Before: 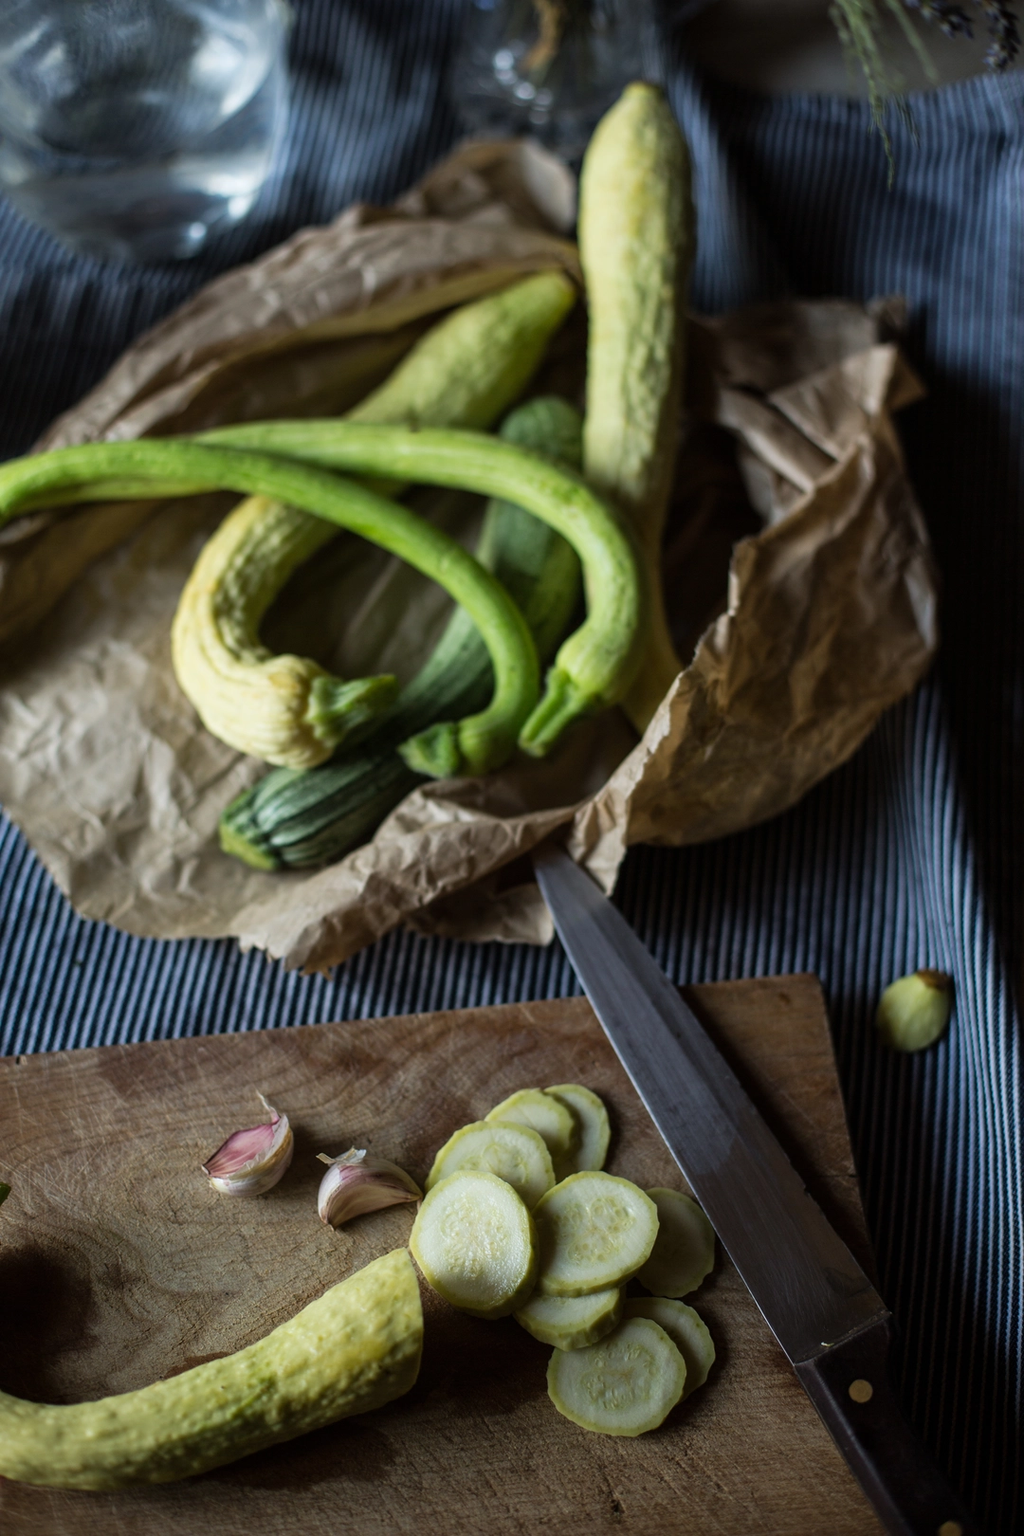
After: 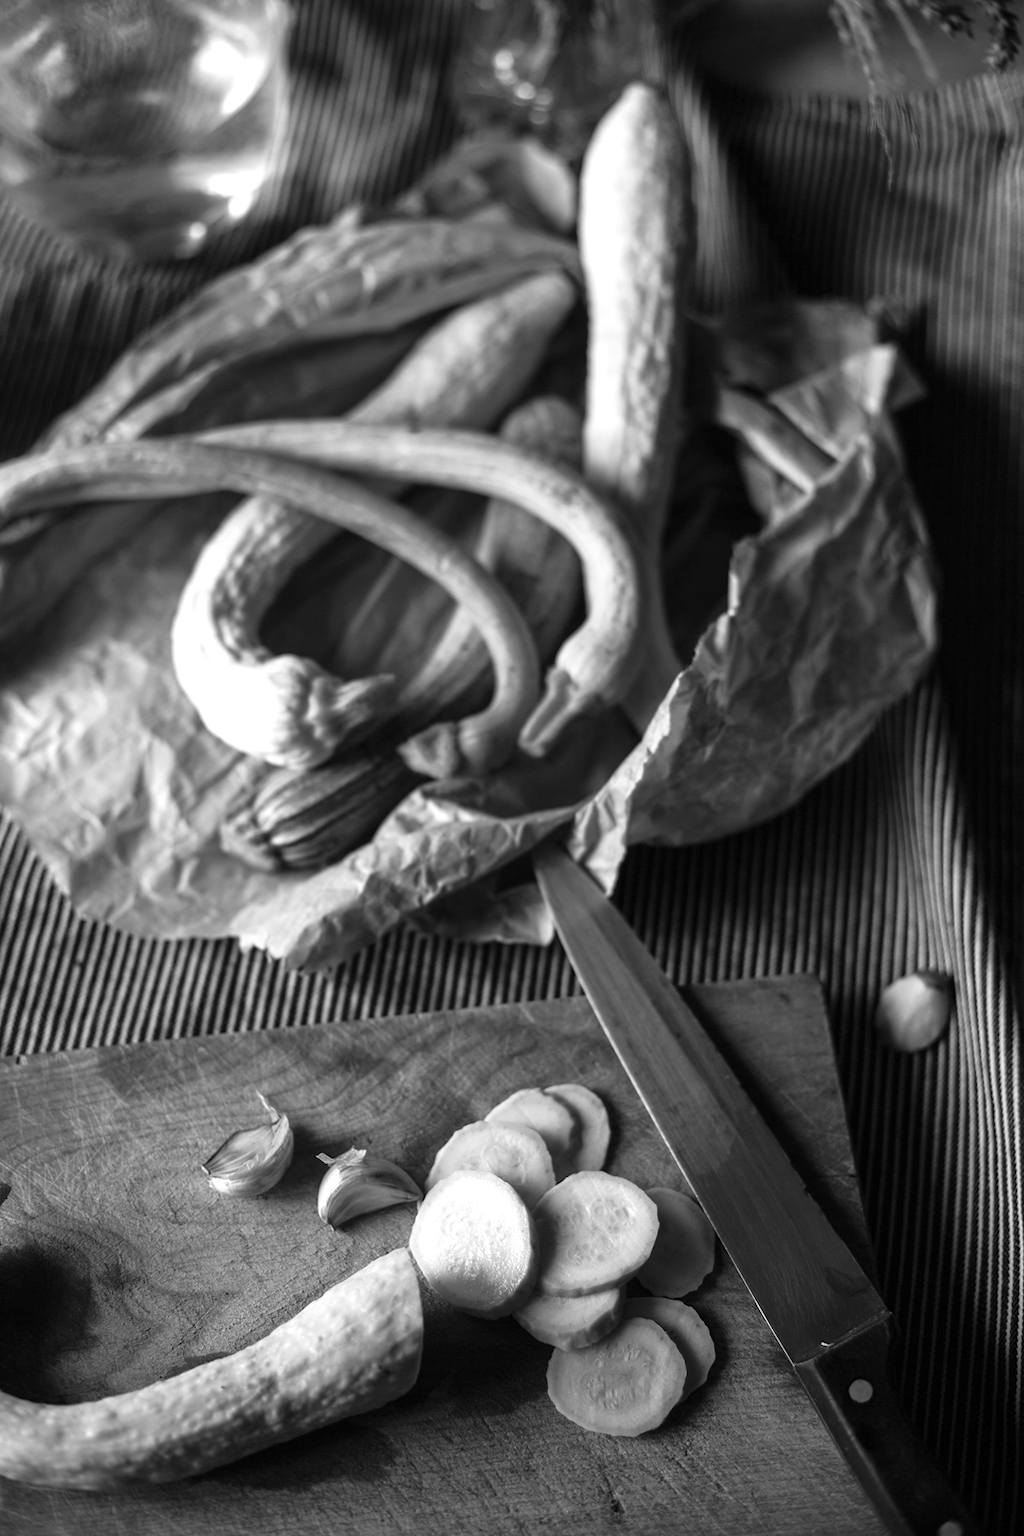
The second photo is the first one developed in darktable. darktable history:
monochrome: a 0, b 0, size 0.5, highlights 0.57
exposure: black level correction 0, exposure 0.7 EV, compensate exposure bias true, compensate highlight preservation false
